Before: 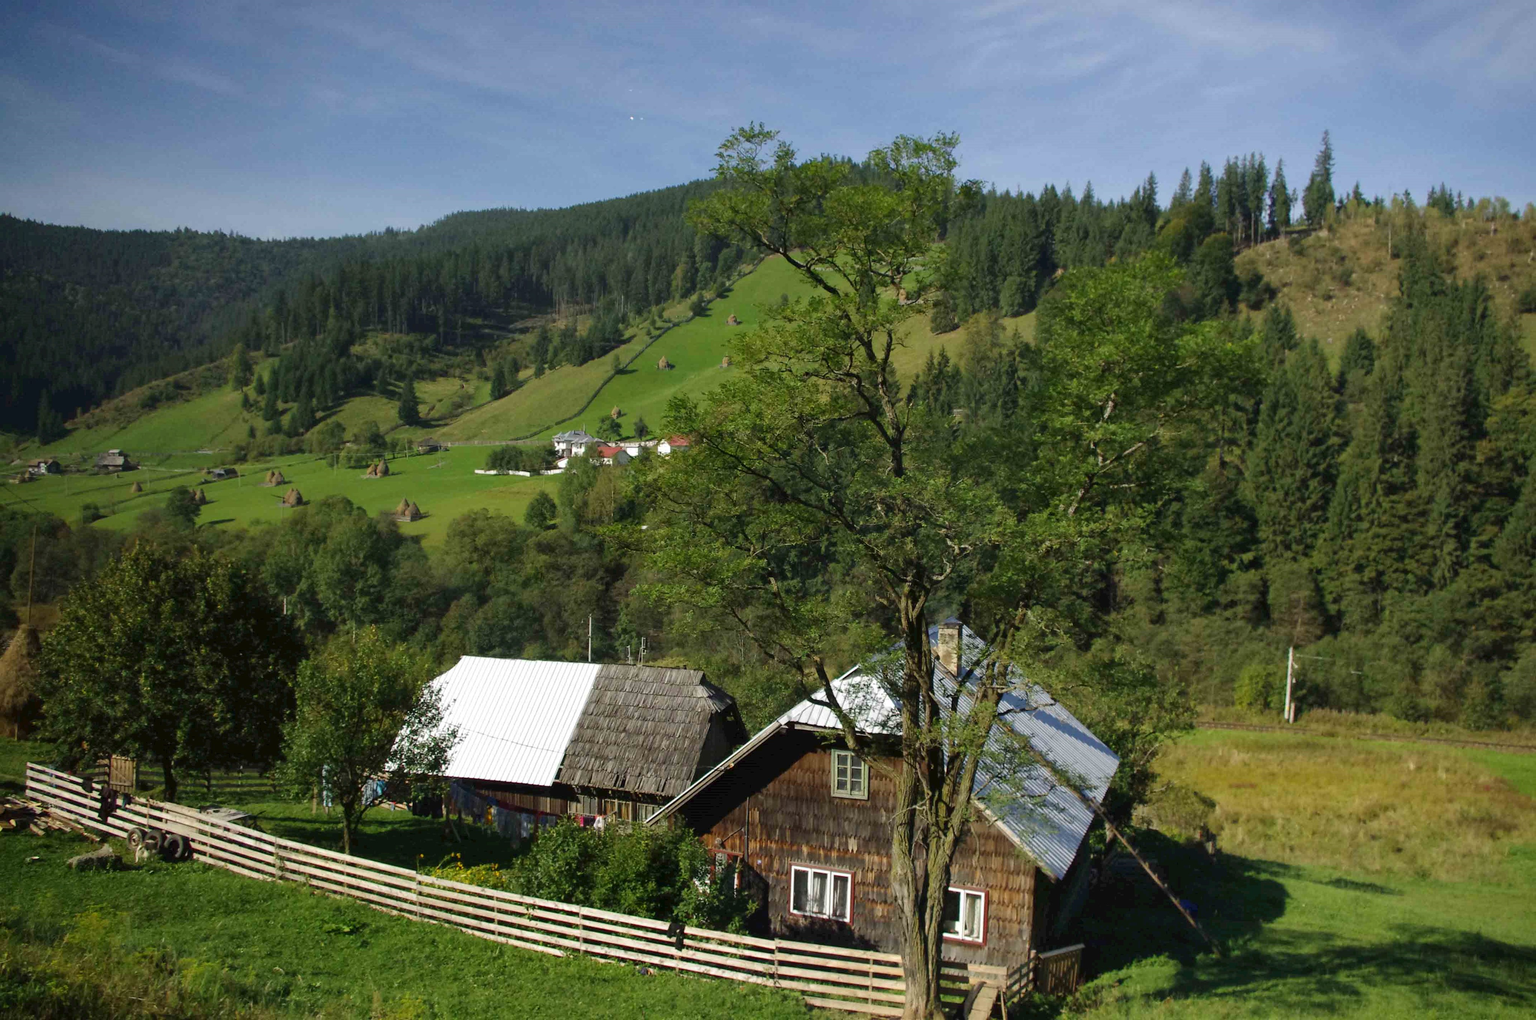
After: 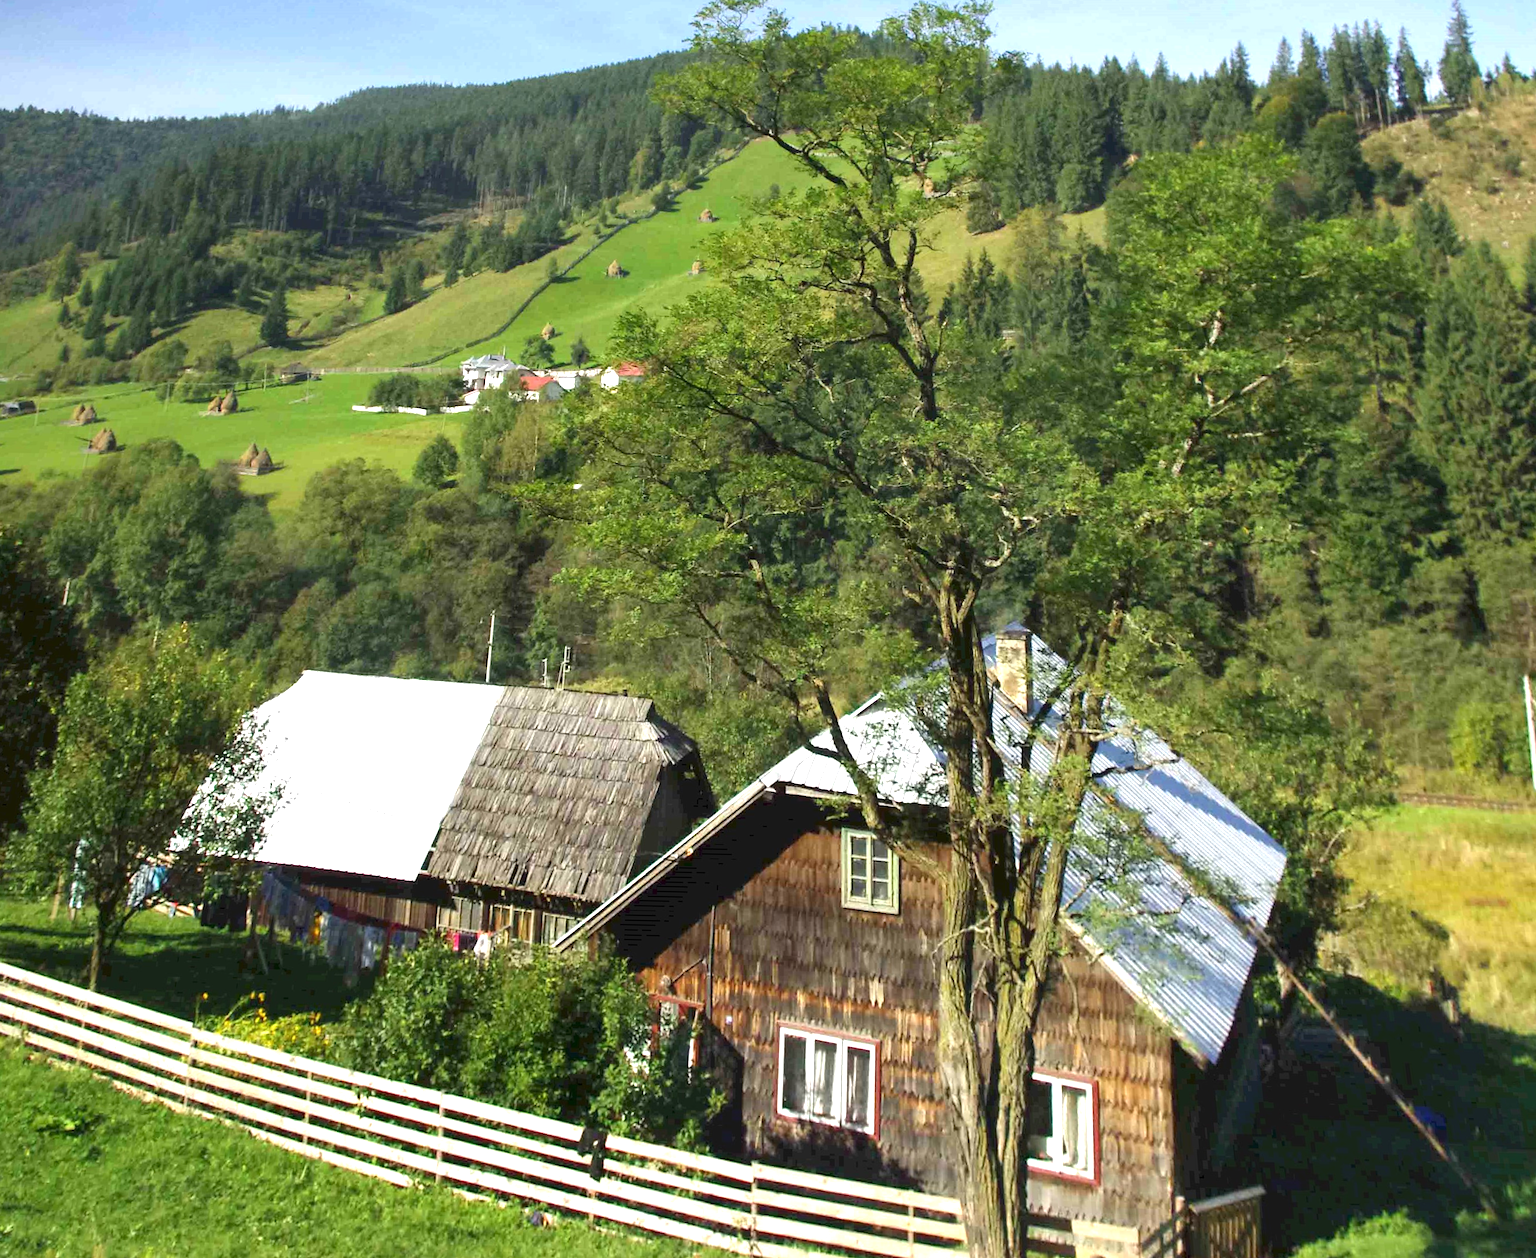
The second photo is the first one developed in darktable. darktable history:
rotate and perspective: rotation 0.72°, lens shift (vertical) -0.352, lens shift (horizontal) -0.051, crop left 0.152, crop right 0.859, crop top 0.019, crop bottom 0.964
crop: left 6.446%, top 8.188%, right 9.538%, bottom 3.548%
exposure: exposure 1.2 EV, compensate highlight preservation false
tone equalizer: on, module defaults
